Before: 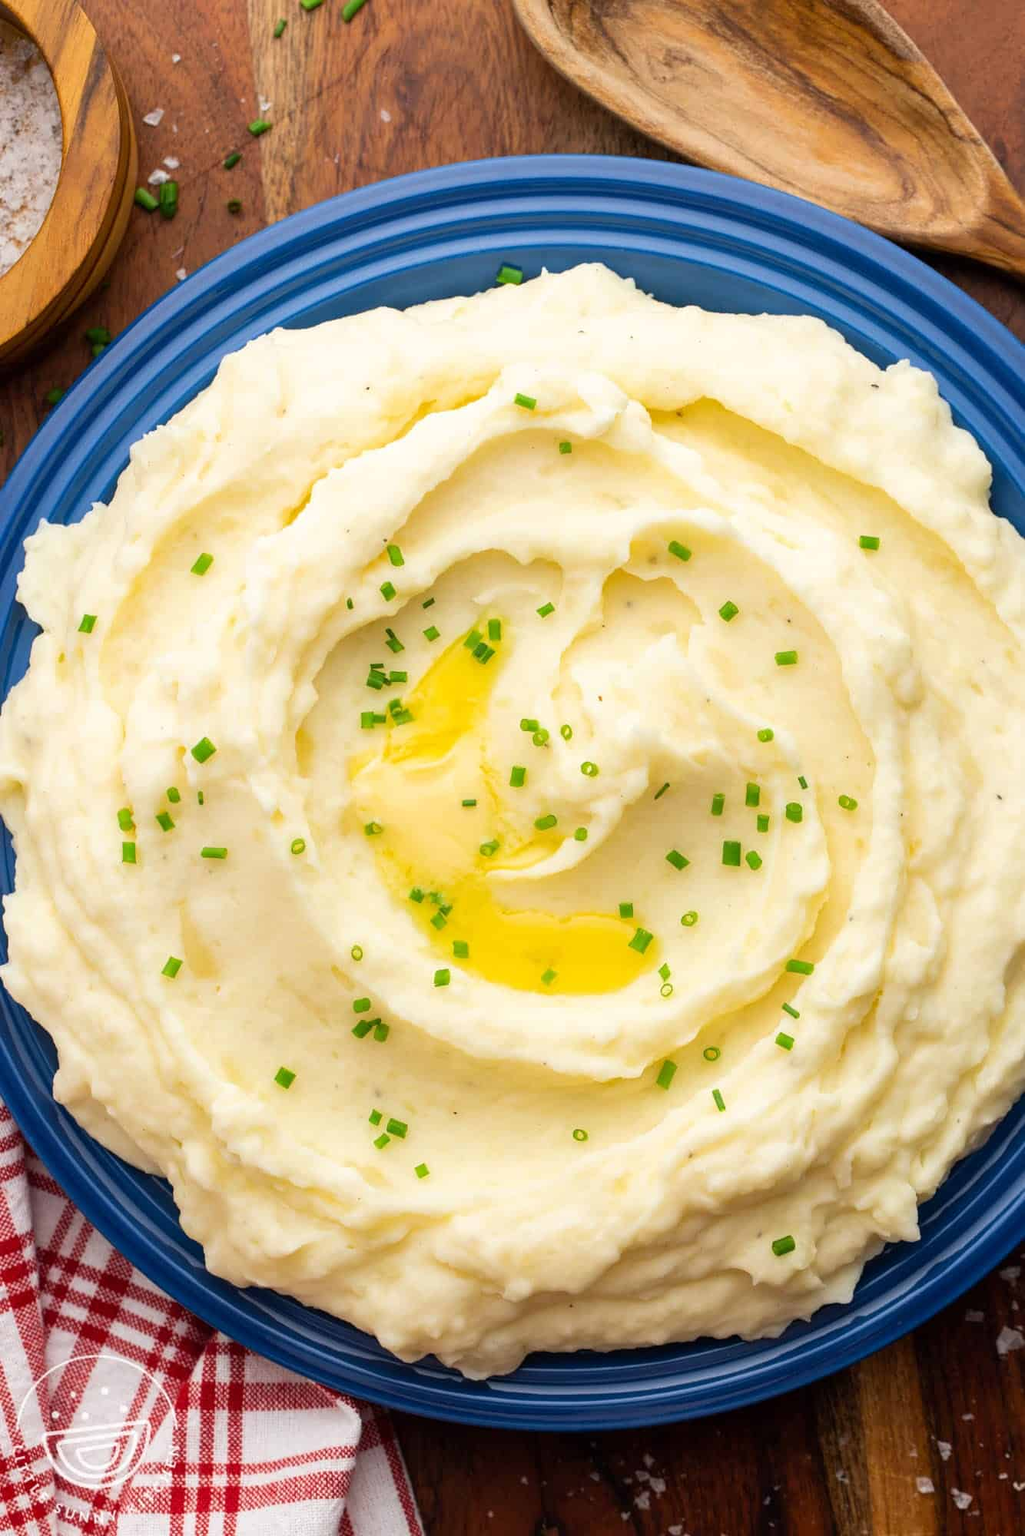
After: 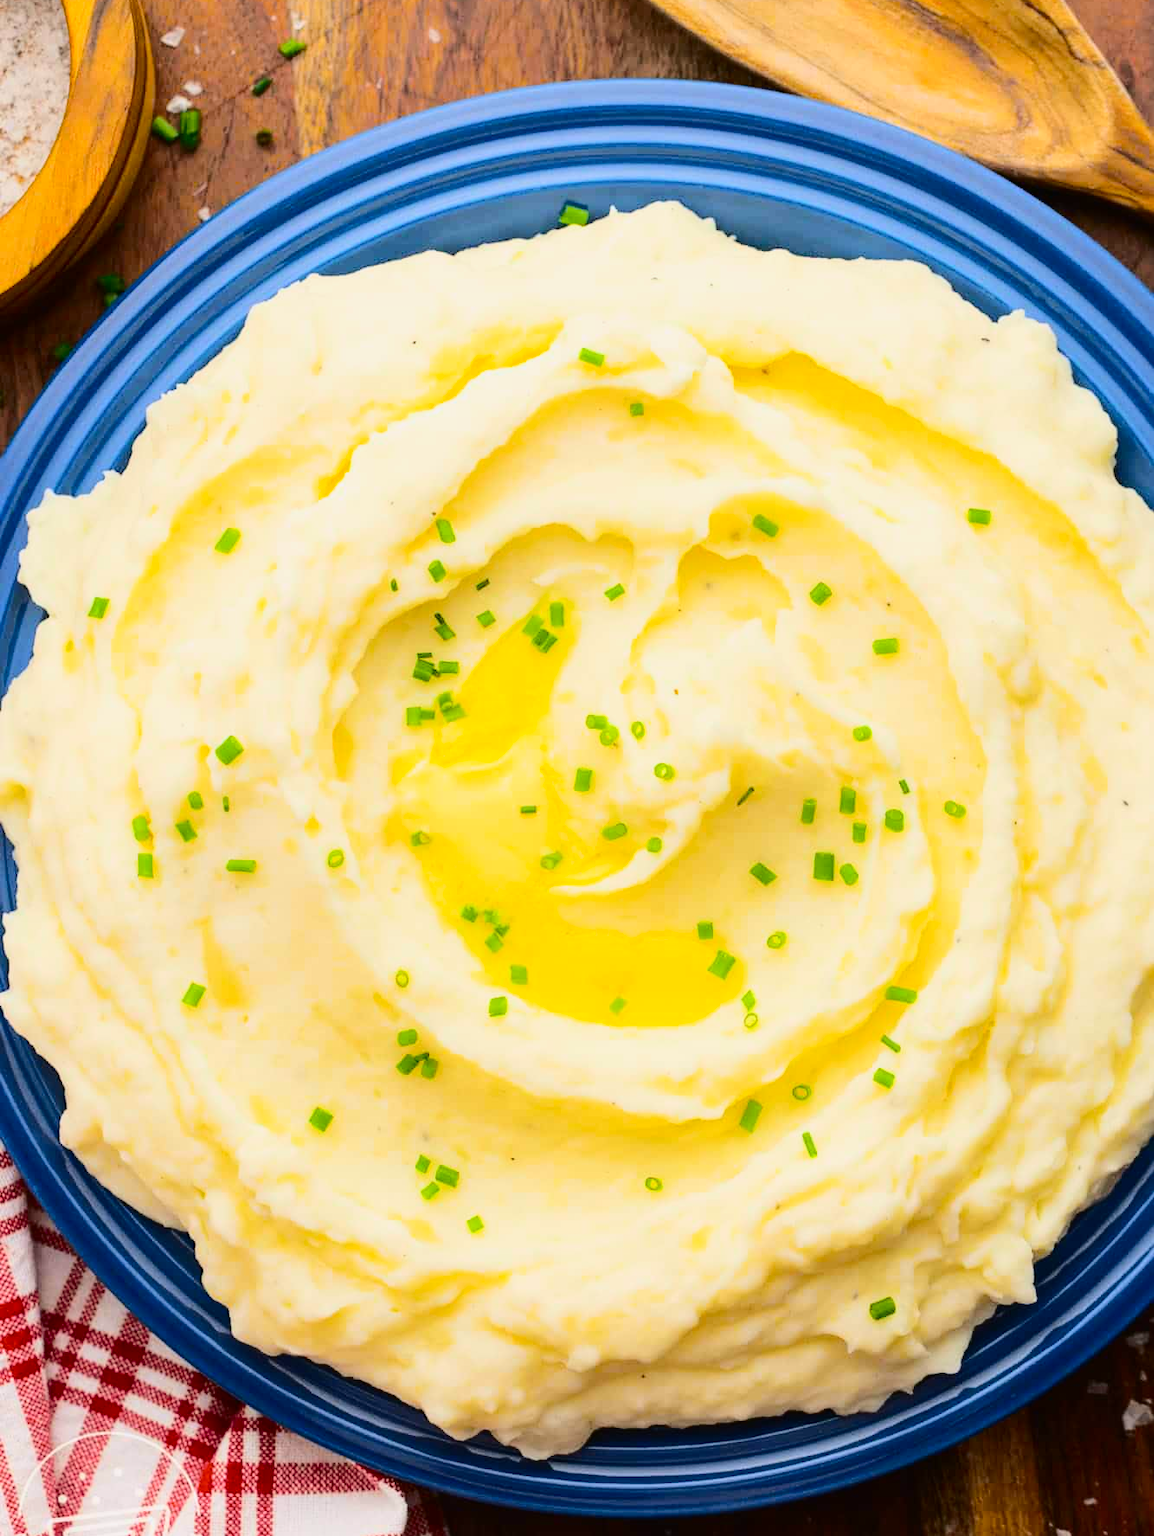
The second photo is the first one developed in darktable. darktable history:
crop and rotate: top 5.546%, bottom 5.687%
tone curve: curves: ch0 [(0, 0.011) (0.104, 0.085) (0.236, 0.234) (0.398, 0.507) (0.498, 0.621) (0.65, 0.757) (0.835, 0.883) (1, 0.961)]; ch1 [(0, 0) (0.353, 0.344) (0.43, 0.401) (0.479, 0.476) (0.502, 0.502) (0.54, 0.542) (0.602, 0.613) (0.638, 0.668) (0.693, 0.727) (1, 1)]; ch2 [(0, 0) (0.34, 0.314) (0.434, 0.43) (0.5, 0.506) (0.521, 0.54) (0.54, 0.56) (0.595, 0.613) (0.644, 0.729) (1, 1)], color space Lab, independent channels, preserve colors none
